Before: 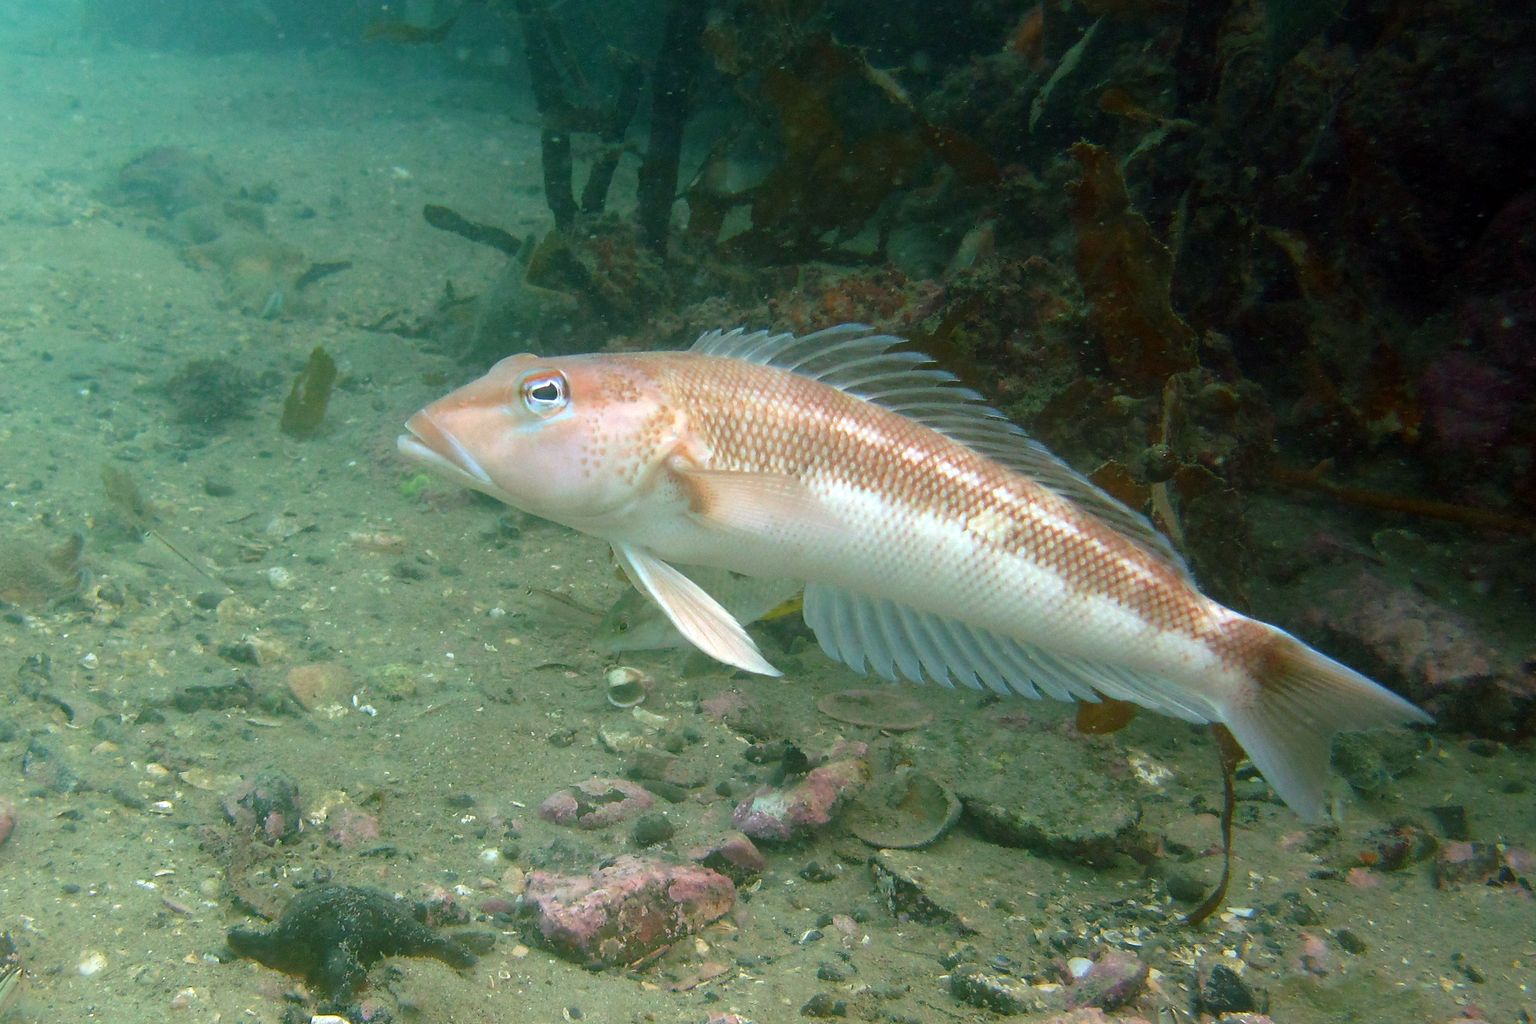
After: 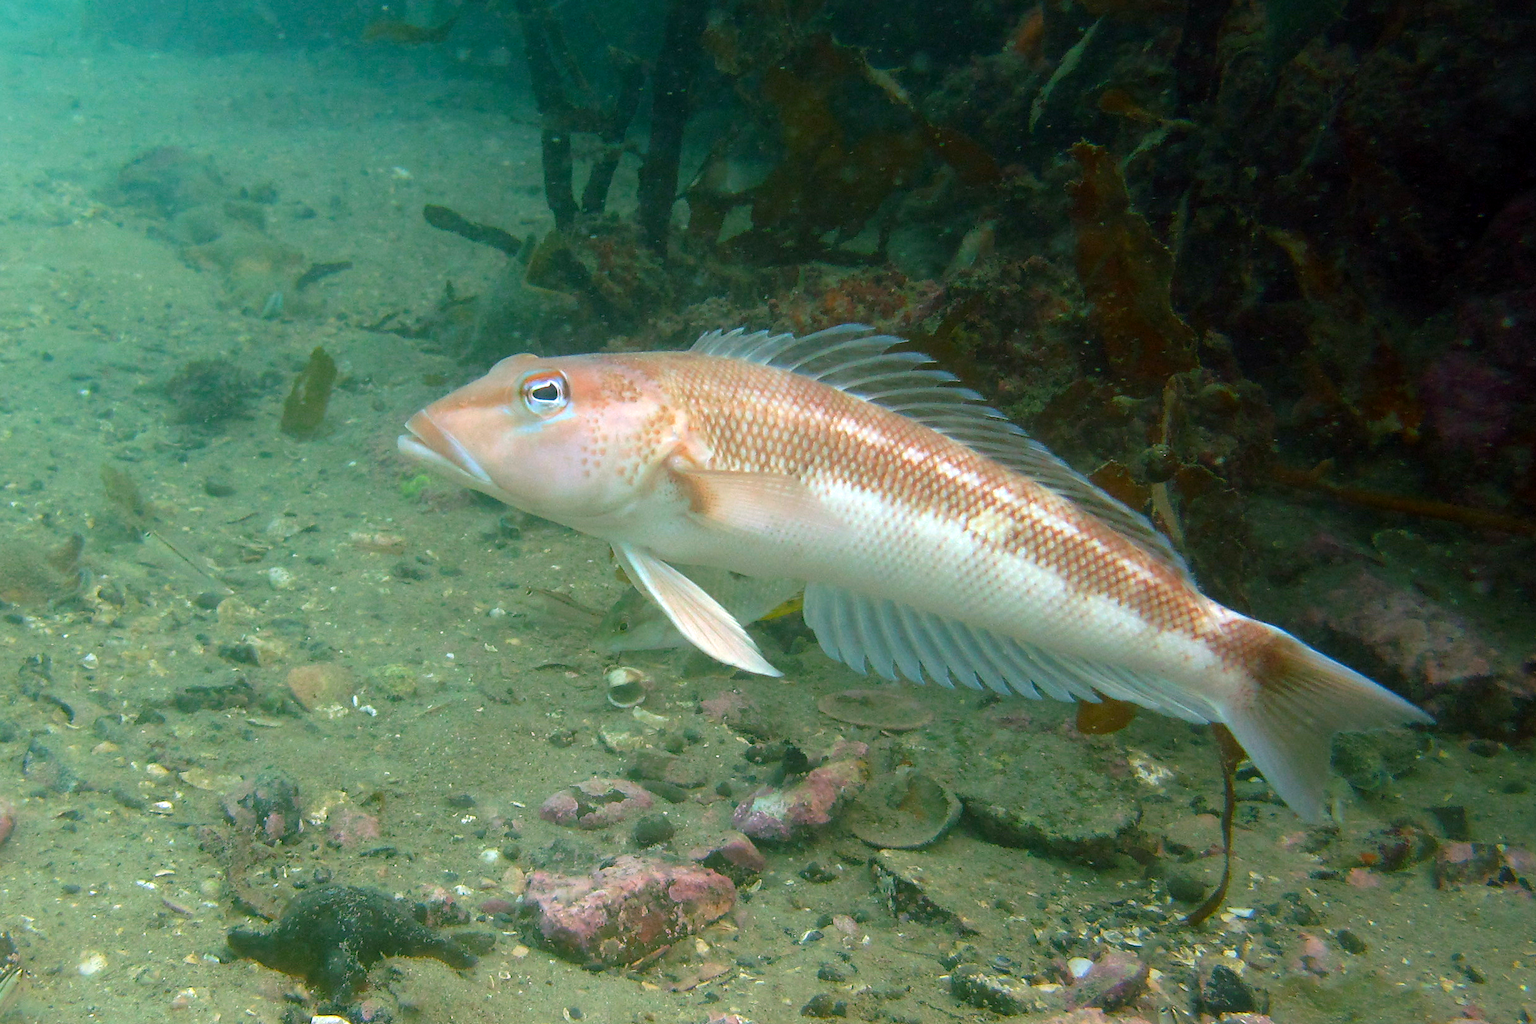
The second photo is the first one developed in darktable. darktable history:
contrast brightness saturation: contrast 0.037, saturation 0.161
